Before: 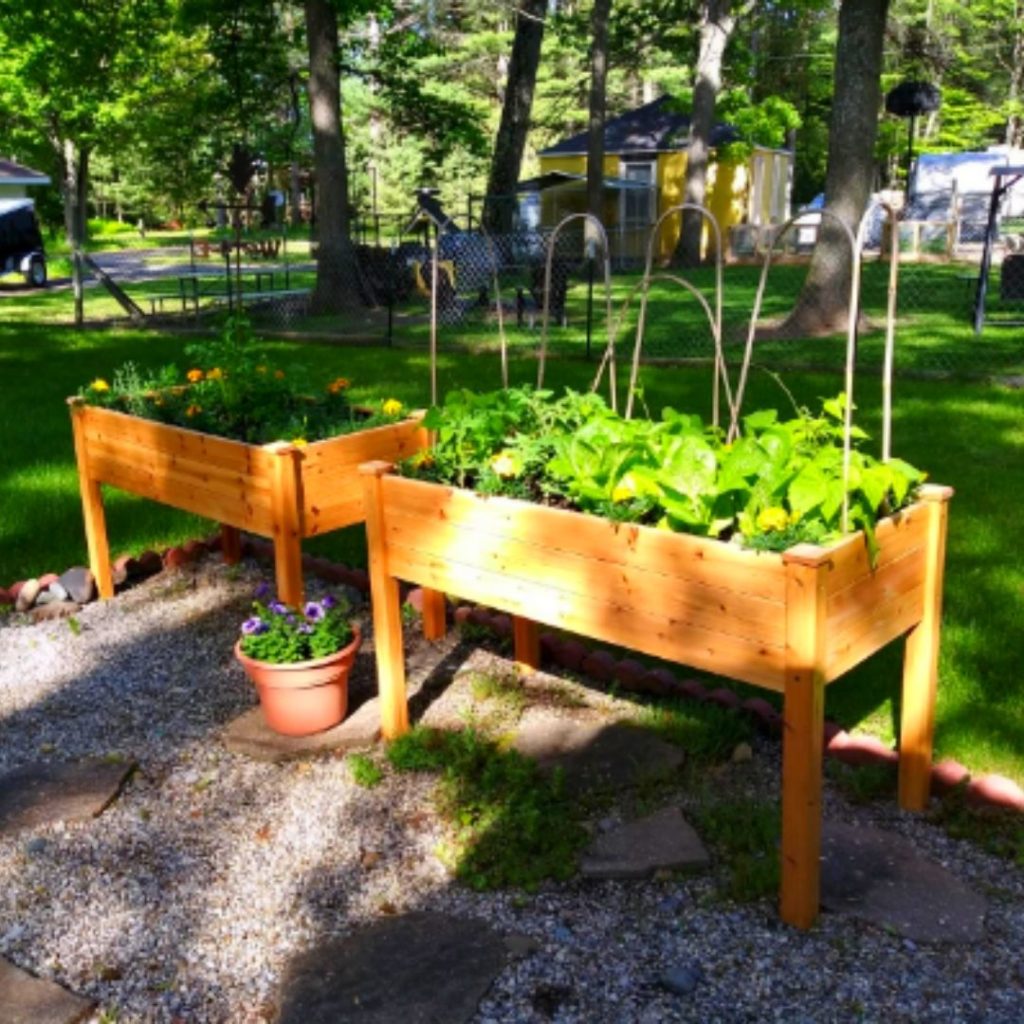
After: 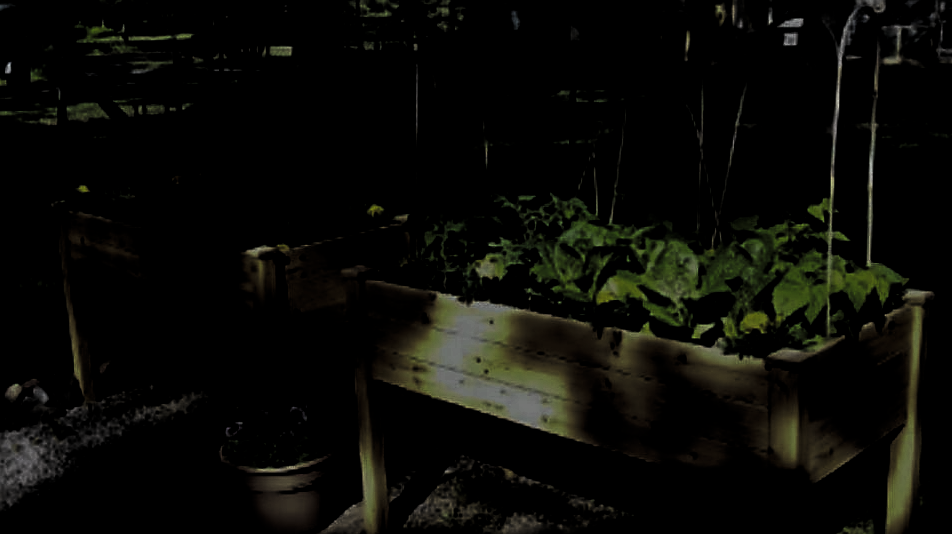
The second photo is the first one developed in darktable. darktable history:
crop: left 1.744%, top 19.225%, right 5.069%, bottom 28.357%
sharpen: on, module defaults
tone curve: curves: ch0 [(0, 0.022) (0.114, 0.088) (0.282, 0.316) (0.446, 0.511) (0.613, 0.693) (0.786, 0.843) (0.999, 0.949)]; ch1 [(0, 0) (0.395, 0.343) (0.463, 0.427) (0.486, 0.474) (0.503, 0.5) (0.535, 0.522) (0.555, 0.546) (0.594, 0.614) (0.755, 0.793) (1, 1)]; ch2 [(0, 0) (0.369, 0.388) (0.449, 0.431) (0.501, 0.5) (0.528, 0.517) (0.561, 0.598) (0.697, 0.721) (1, 1)], color space Lab, independent channels, preserve colors none
levels: levels [0.721, 0.937, 0.997]
